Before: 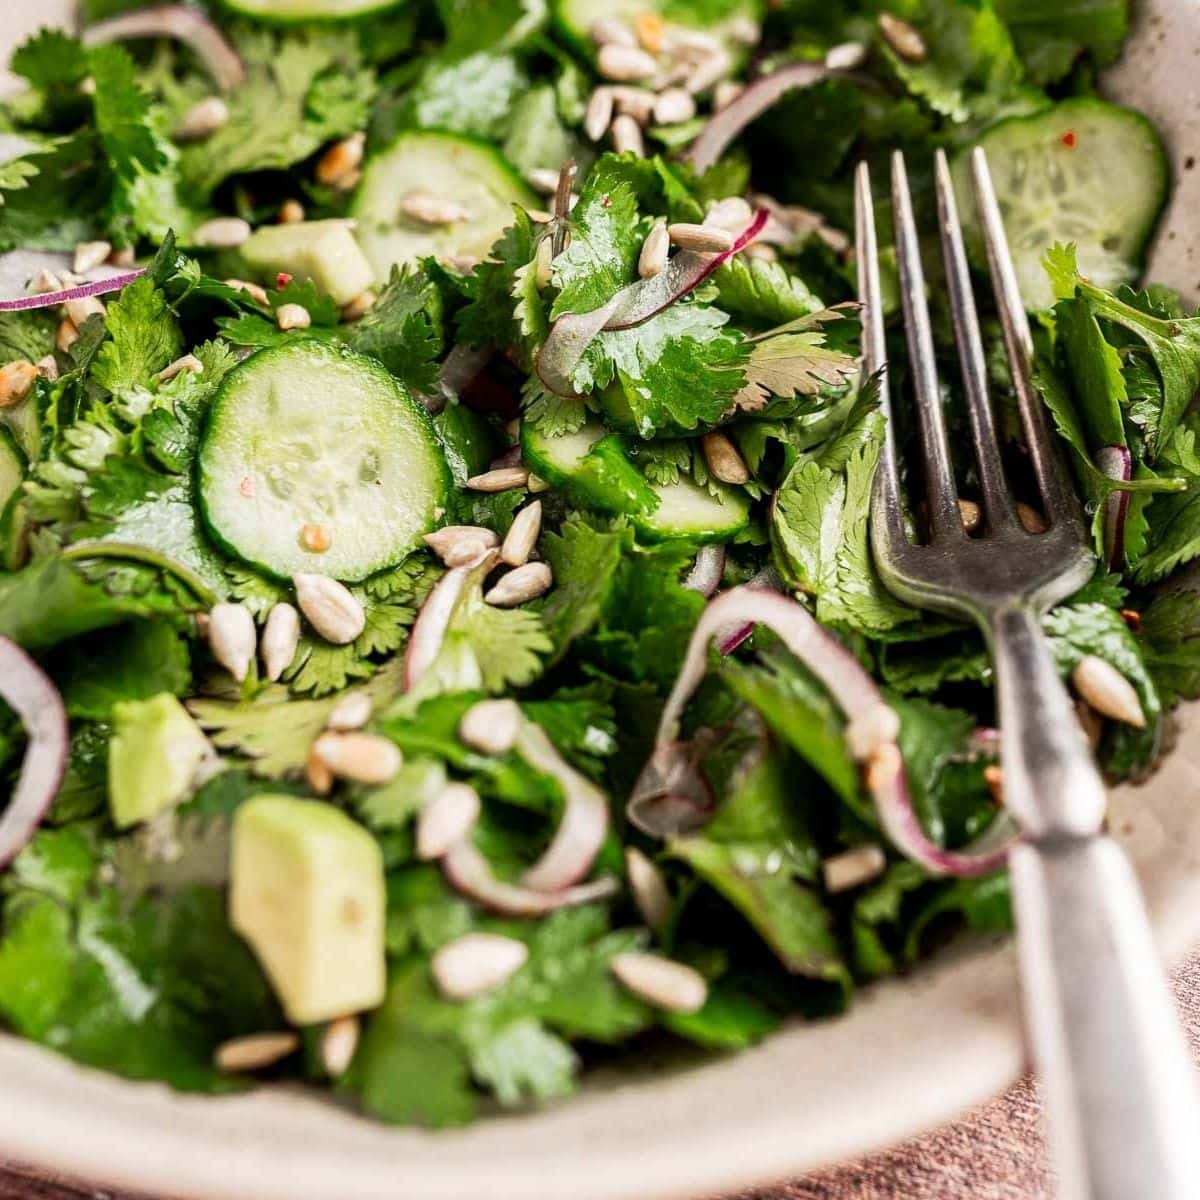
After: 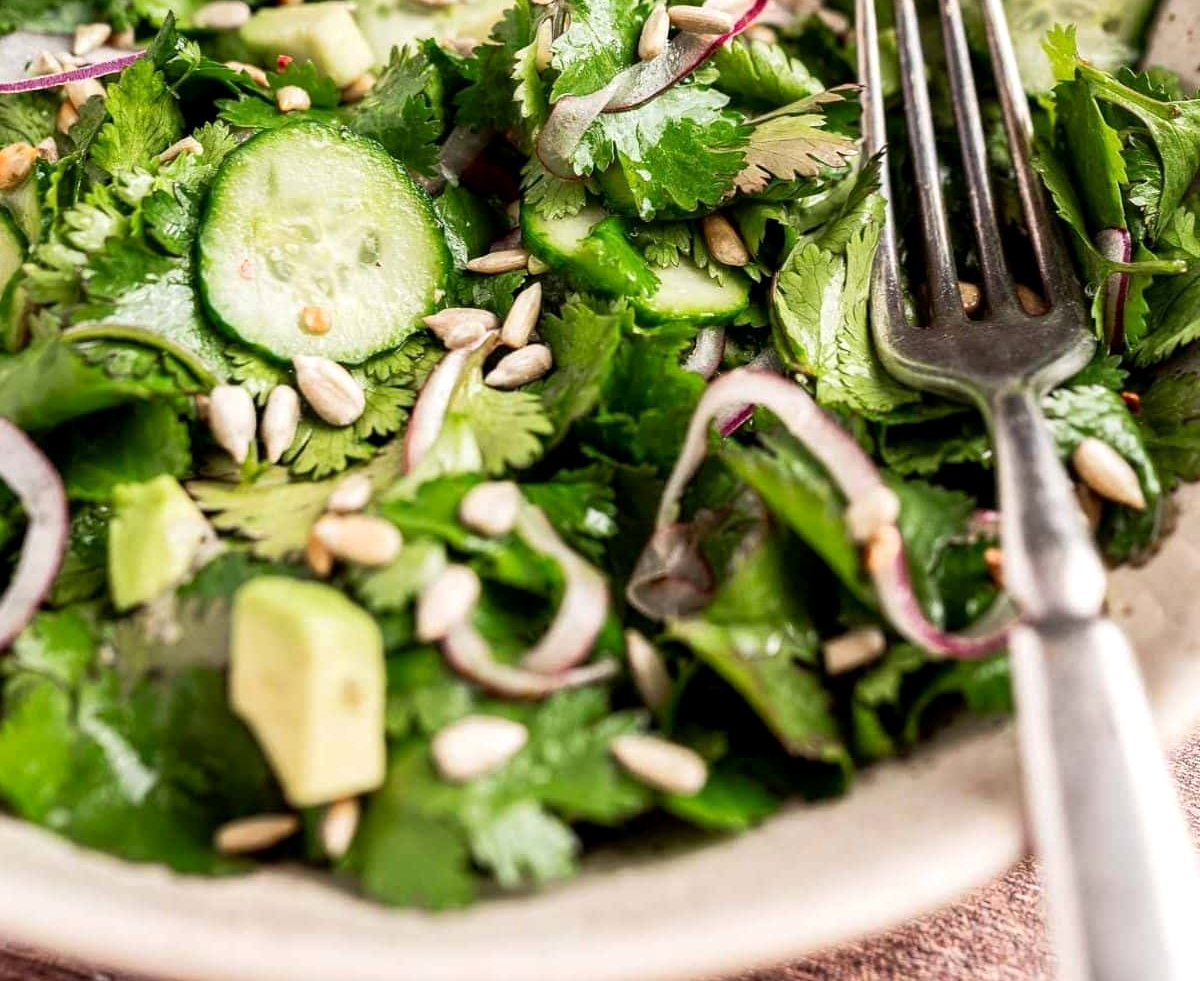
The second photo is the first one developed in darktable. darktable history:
exposure: black level correction 0.001, exposure 0.144 EV, compensate highlight preservation false
crop and rotate: top 18.195%
